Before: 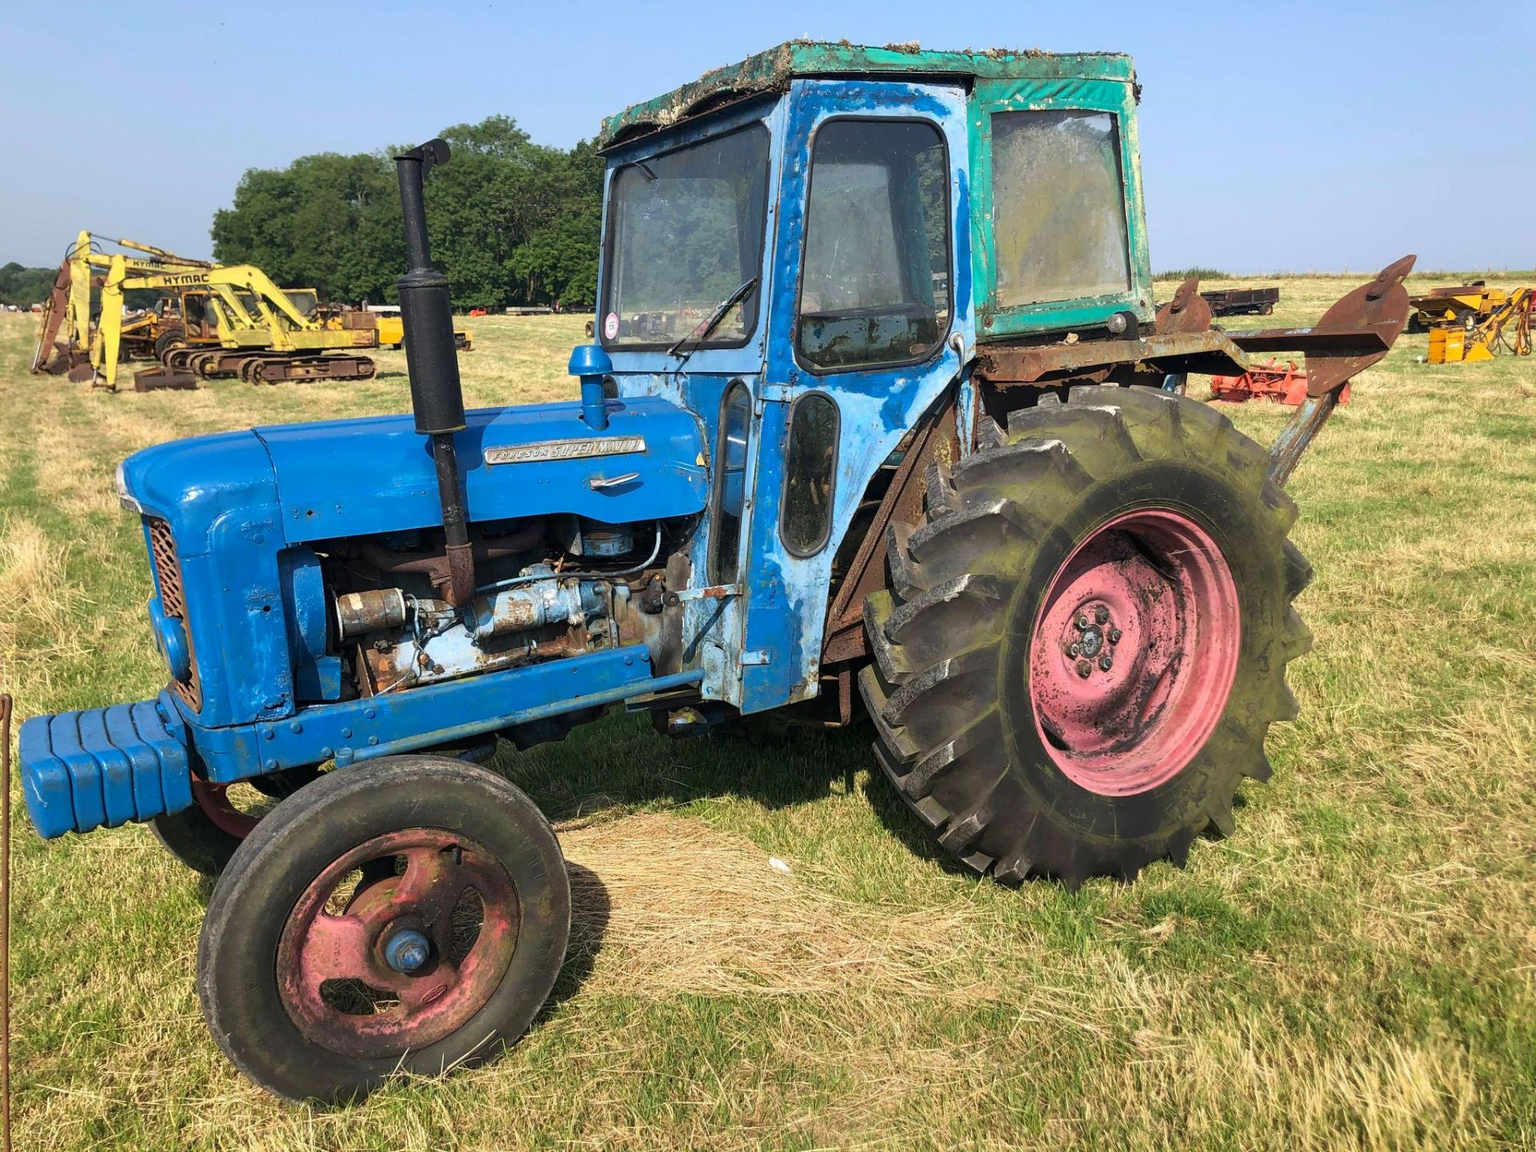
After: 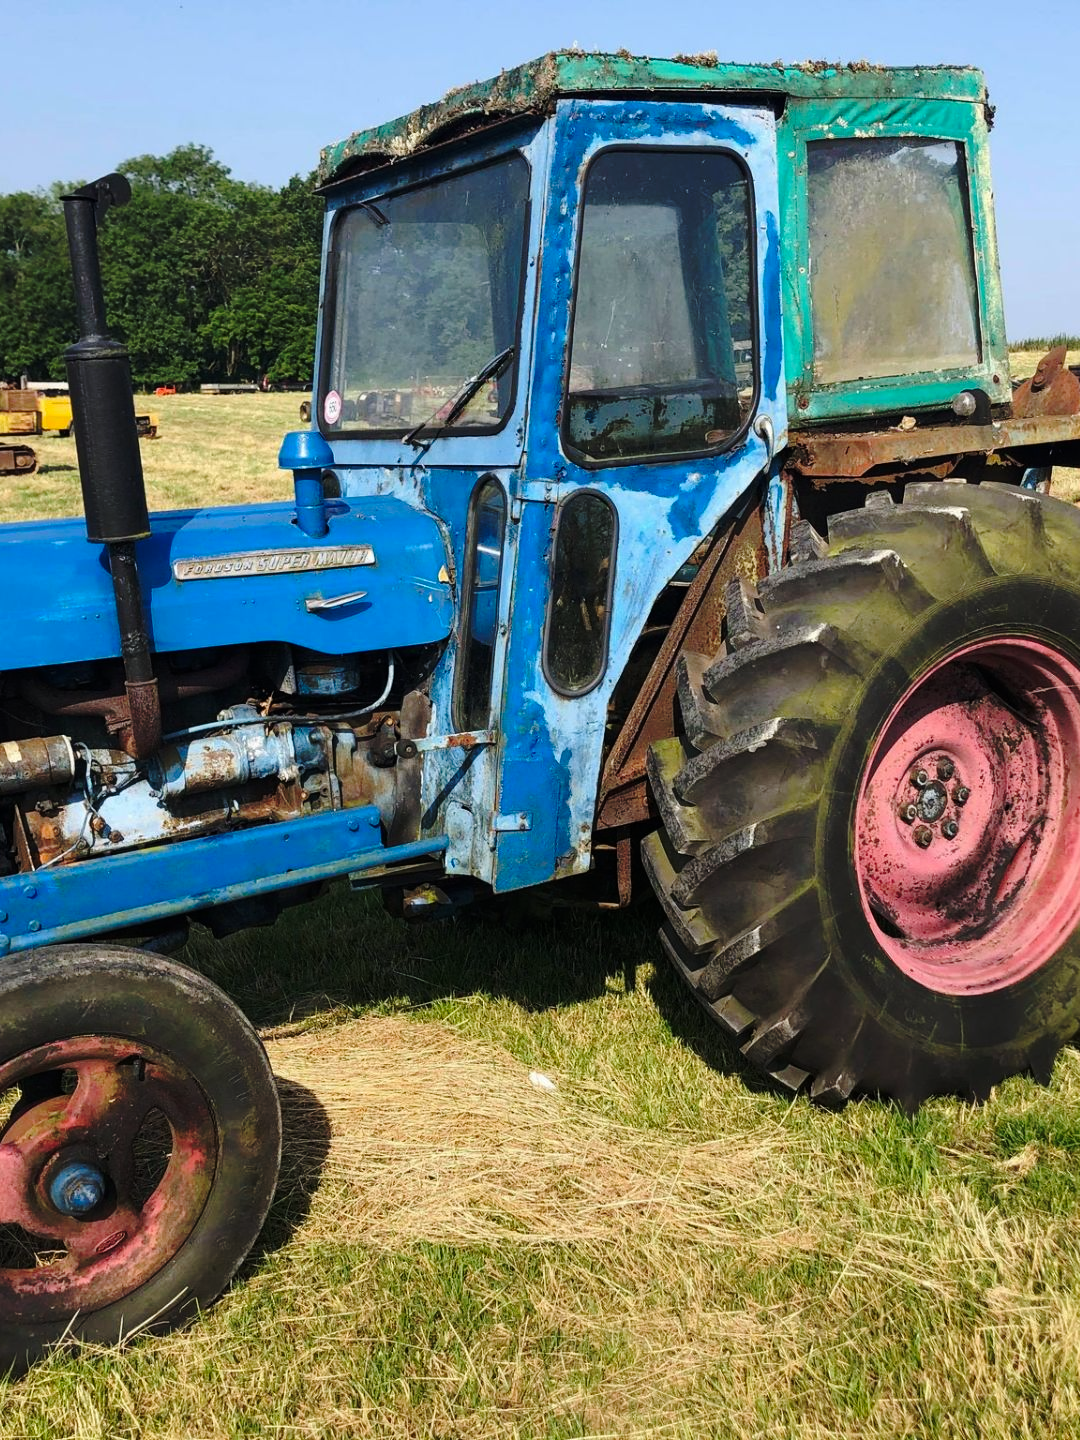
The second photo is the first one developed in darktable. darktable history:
base curve: curves: ch0 [(0, 0) (0.073, 0.04) (0.157, 0.139) (0.492, 0.492) (0.758, 0.758) (1, 1)], preserve colors none
crop and rotate: left 22.516%, right 21.234%
